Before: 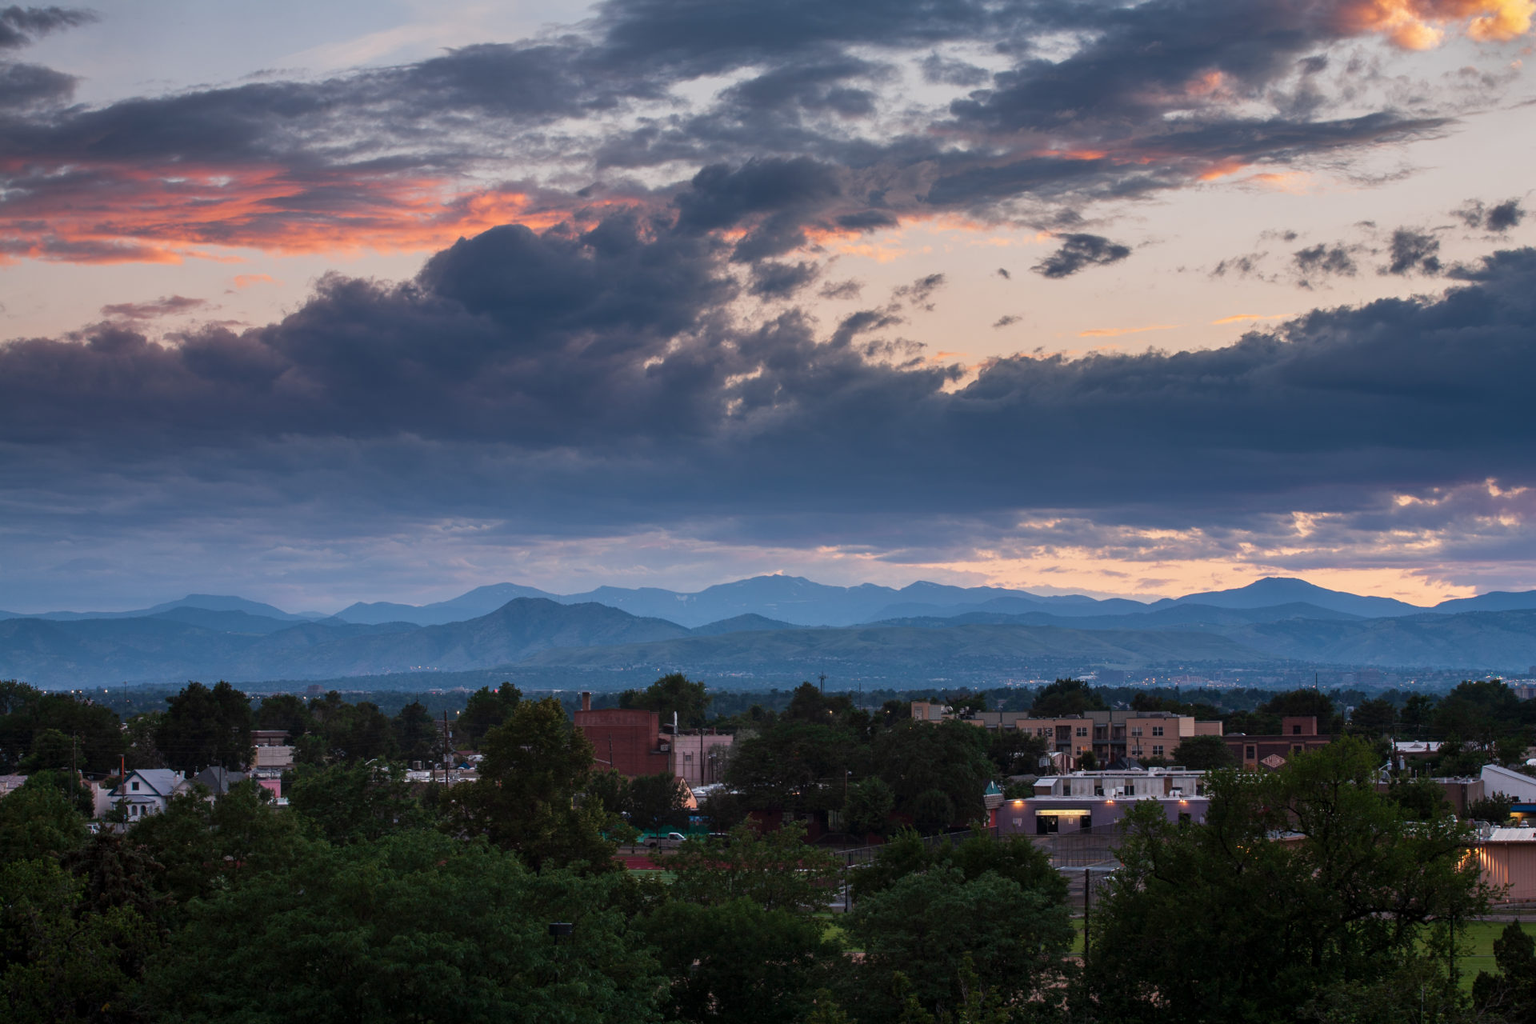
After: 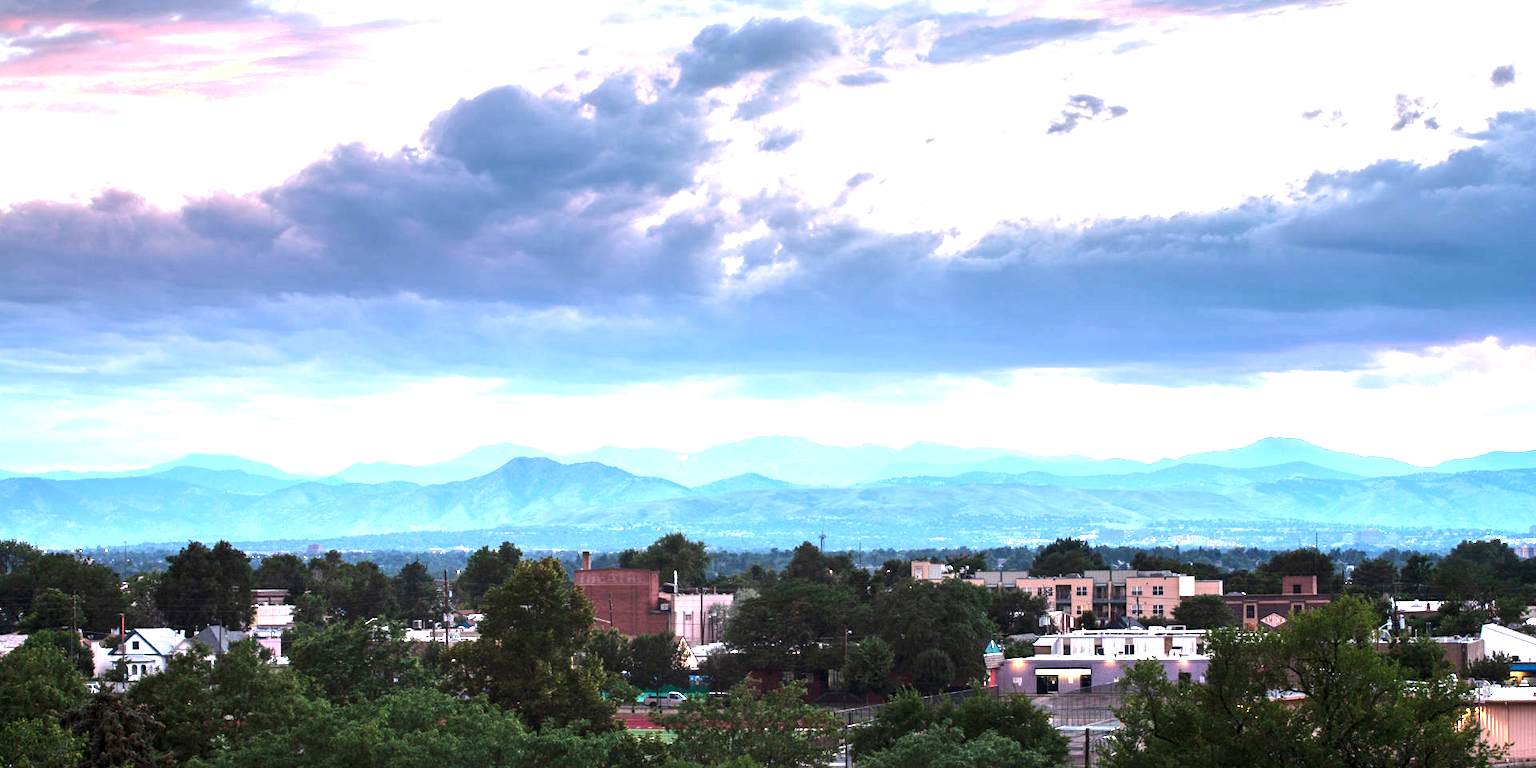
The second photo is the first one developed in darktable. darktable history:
exposure: exposure 2 EV, compensate exposure bias true, compensate highlight preservation false
crop: top 13.819%, bottom 11.169%
tone equalizer: -8 EV -0.75 EV, -7 EV -0.7 EV, -6 EV -0.6 EV, -5 EV -0.4 EV, -3 EV 0.4 EV, -2 EV 0.6 EV, -1 EV 0.7 EV, +0 EV 0.75 EV, edges refinement/feathering 500, mask exposure compensation -1.57 EV, preserve details no
